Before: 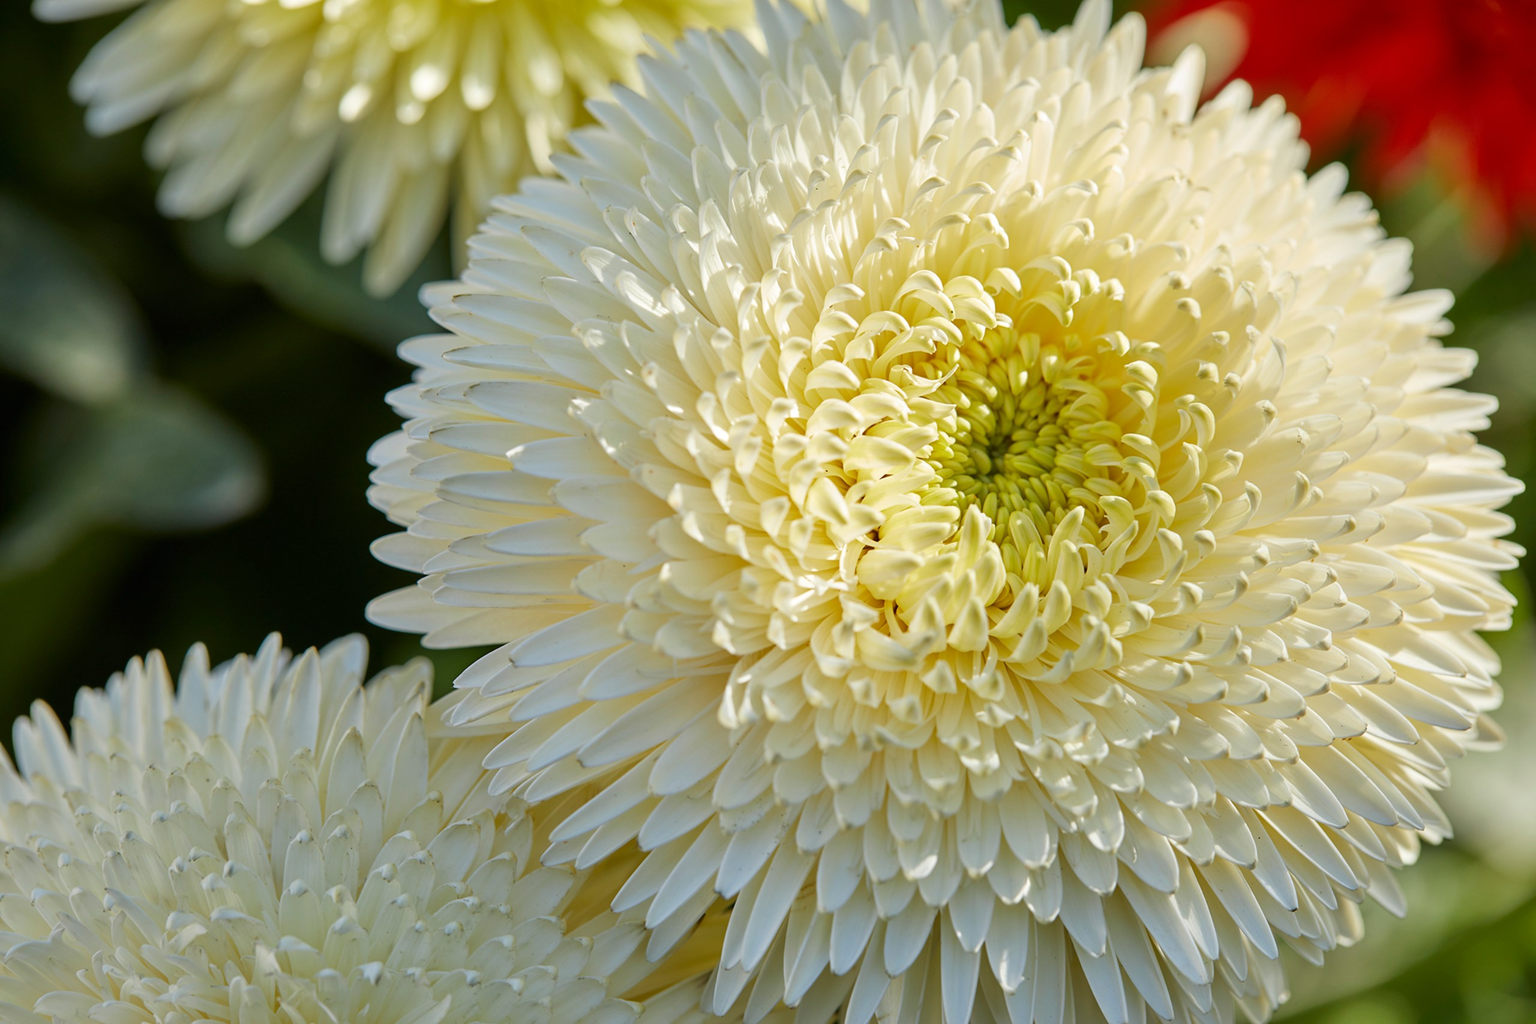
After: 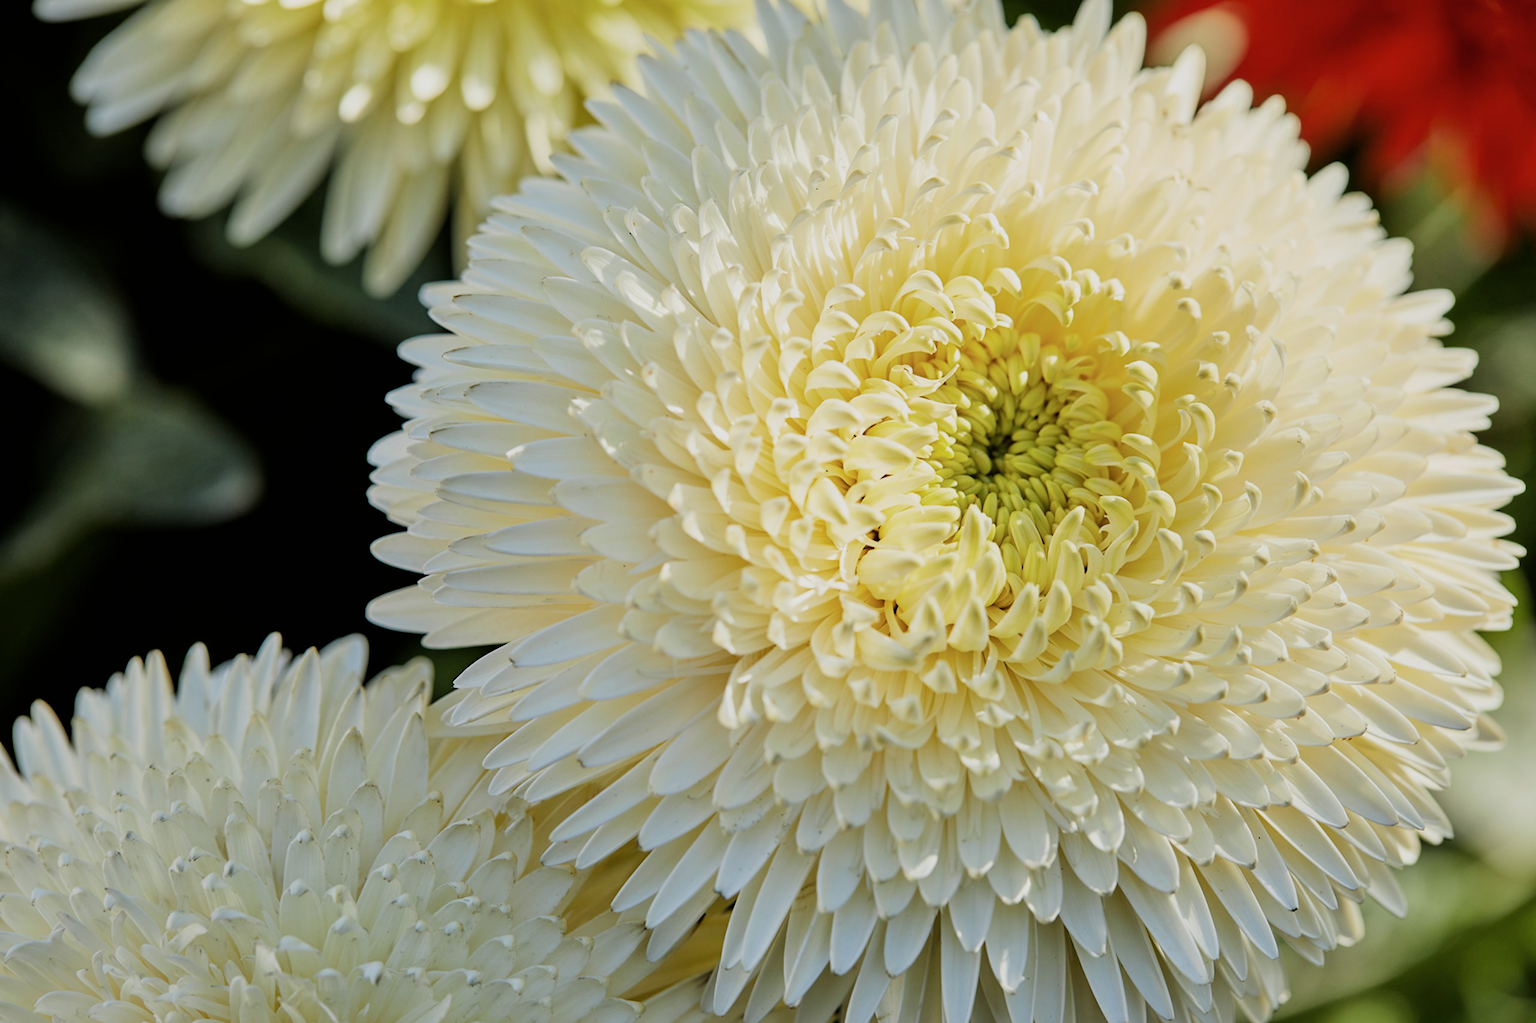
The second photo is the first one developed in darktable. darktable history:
contrast brightness saturation: saturation -0.066
filmic rgb: black relative exposure -7.49 EV, white relative exposure 4.99 EV, hardness 3.32, contrast 1.299
